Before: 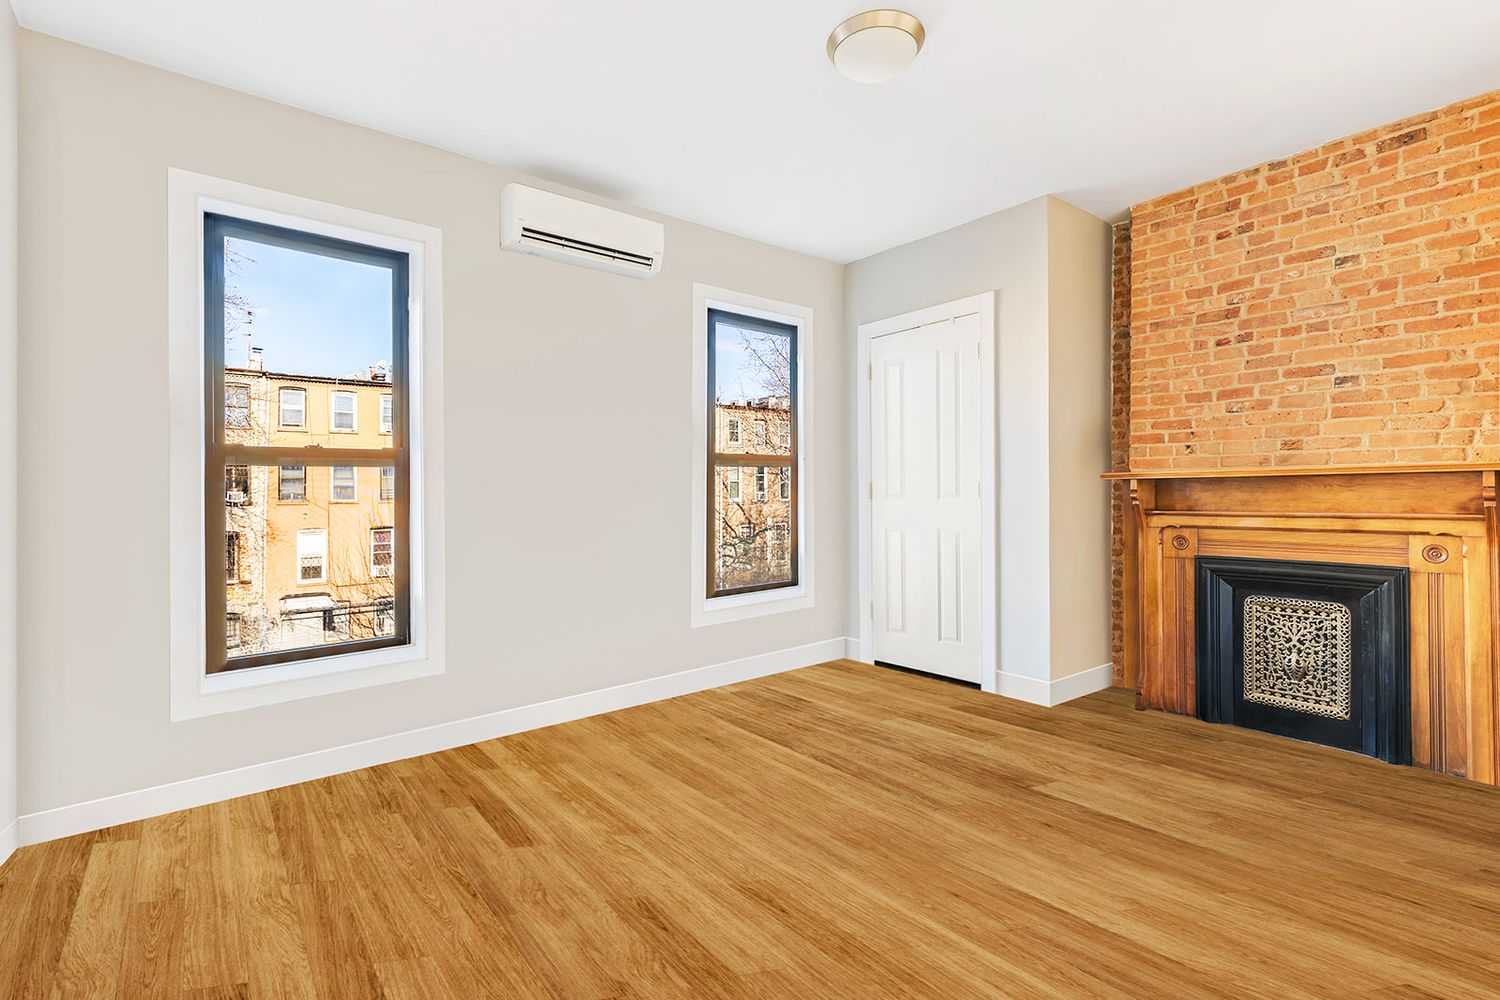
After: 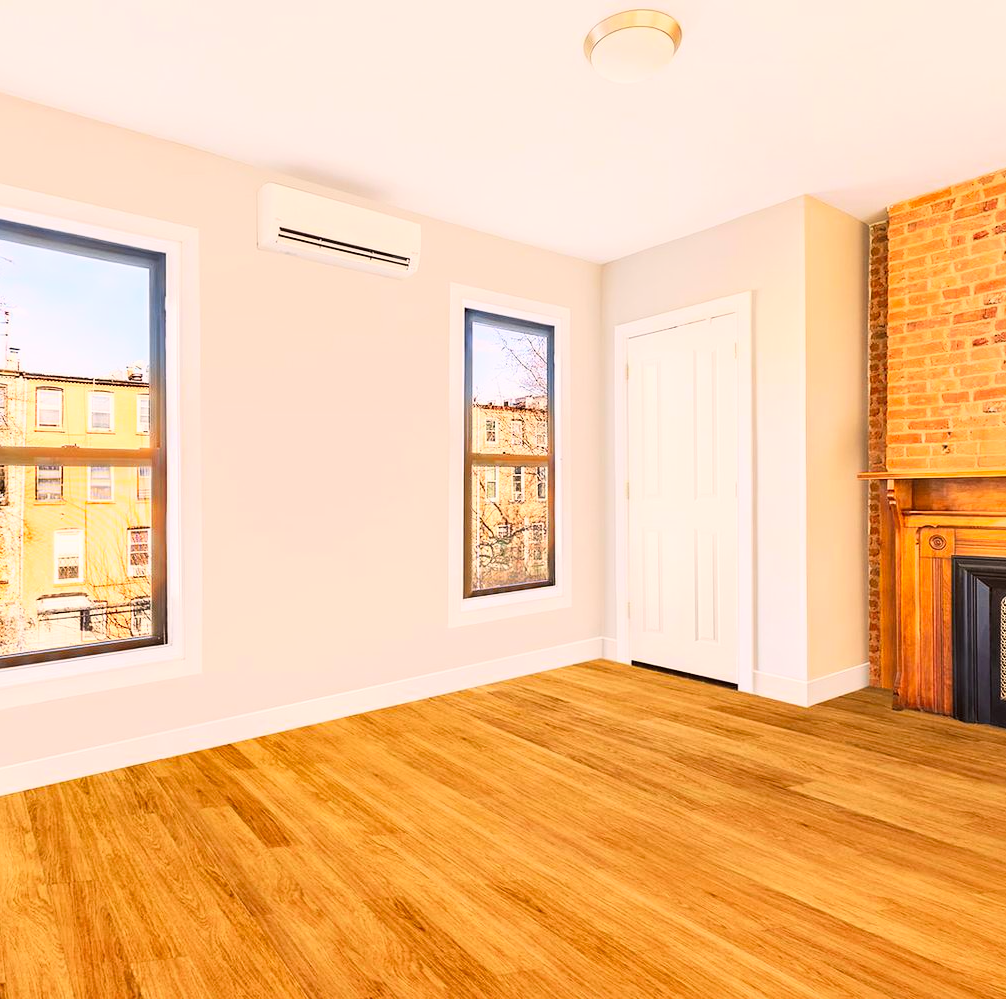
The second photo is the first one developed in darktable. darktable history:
contrast brightness saturation: contrast 0.198, brightness 0.191, saturation 0.795
color correction: highlights a* 10.19, highlights b* 9.77, shadows a* 9.2, shadows b* 7.65, saturation 0.773
crop and rotate: left 16.233%, right 16.695%
levels: levels [0.016, 0.5, 0.996]
